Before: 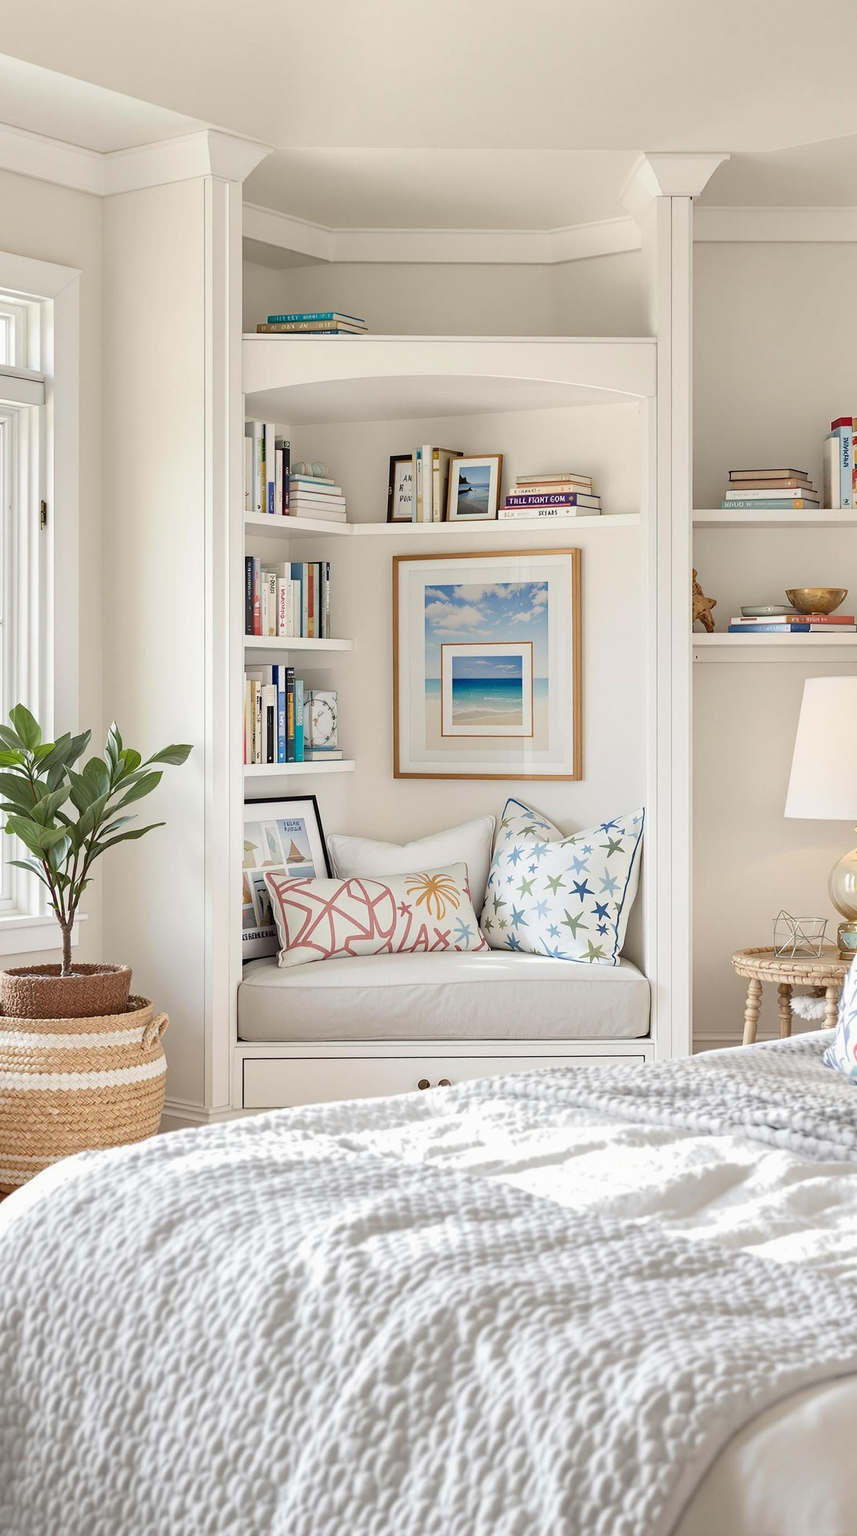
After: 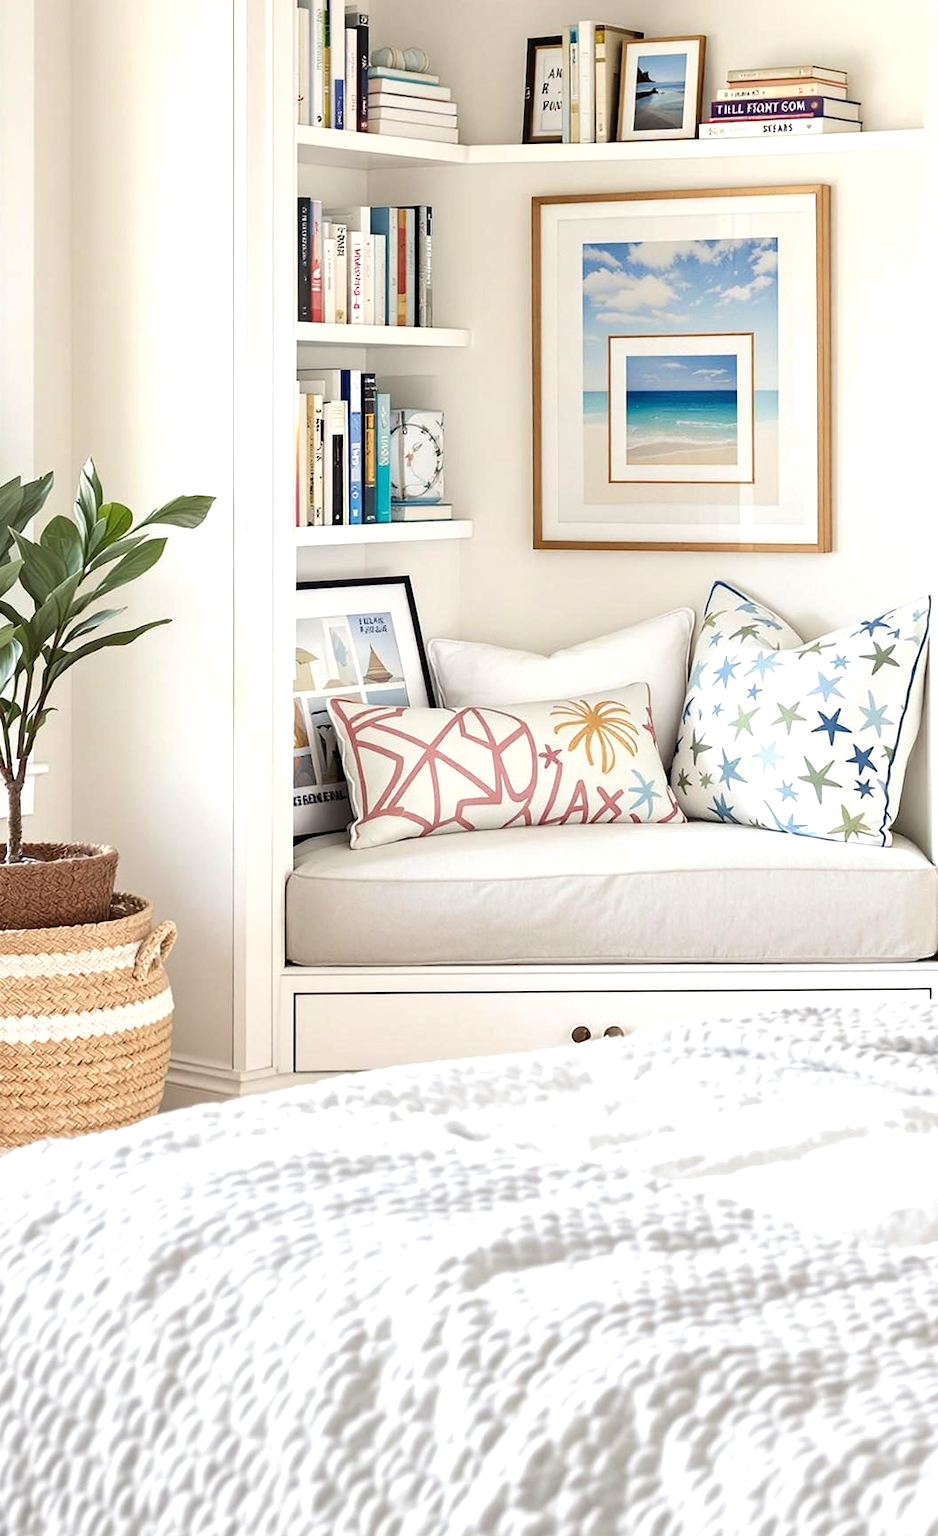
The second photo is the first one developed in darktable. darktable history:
exposure: exposure 0.173 EV, compensate highlight preservation false
crop: left 6.745%, top 28.127%, right 24.117%, bottom 8.756%
tone equalizer: -8 EV -0.418 EV, -7 EV -0.398 EV, -6 EV -0.353 EV, -5 EV -0.188 EV, -3 EV 0.252 EV, -2 EV 0.336 EV, -1 EV 0.403 EV, +0 EV 0.438 EV, edges refinement/feathering 500, mask exposure compensation -1.57 EV, preserve details no
